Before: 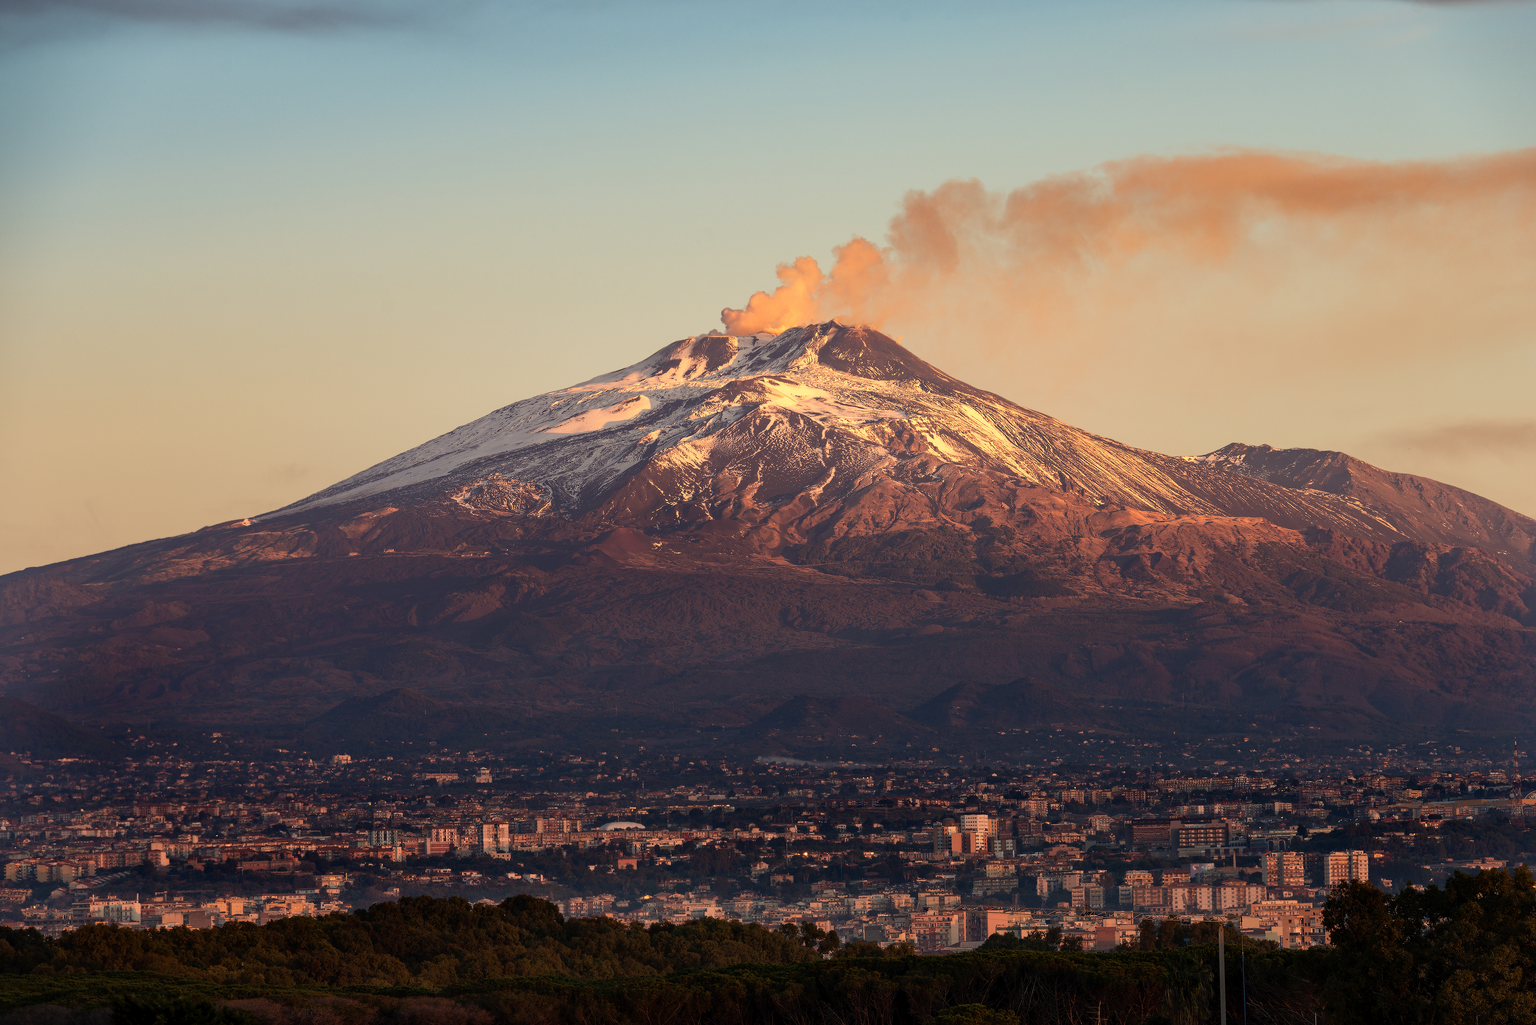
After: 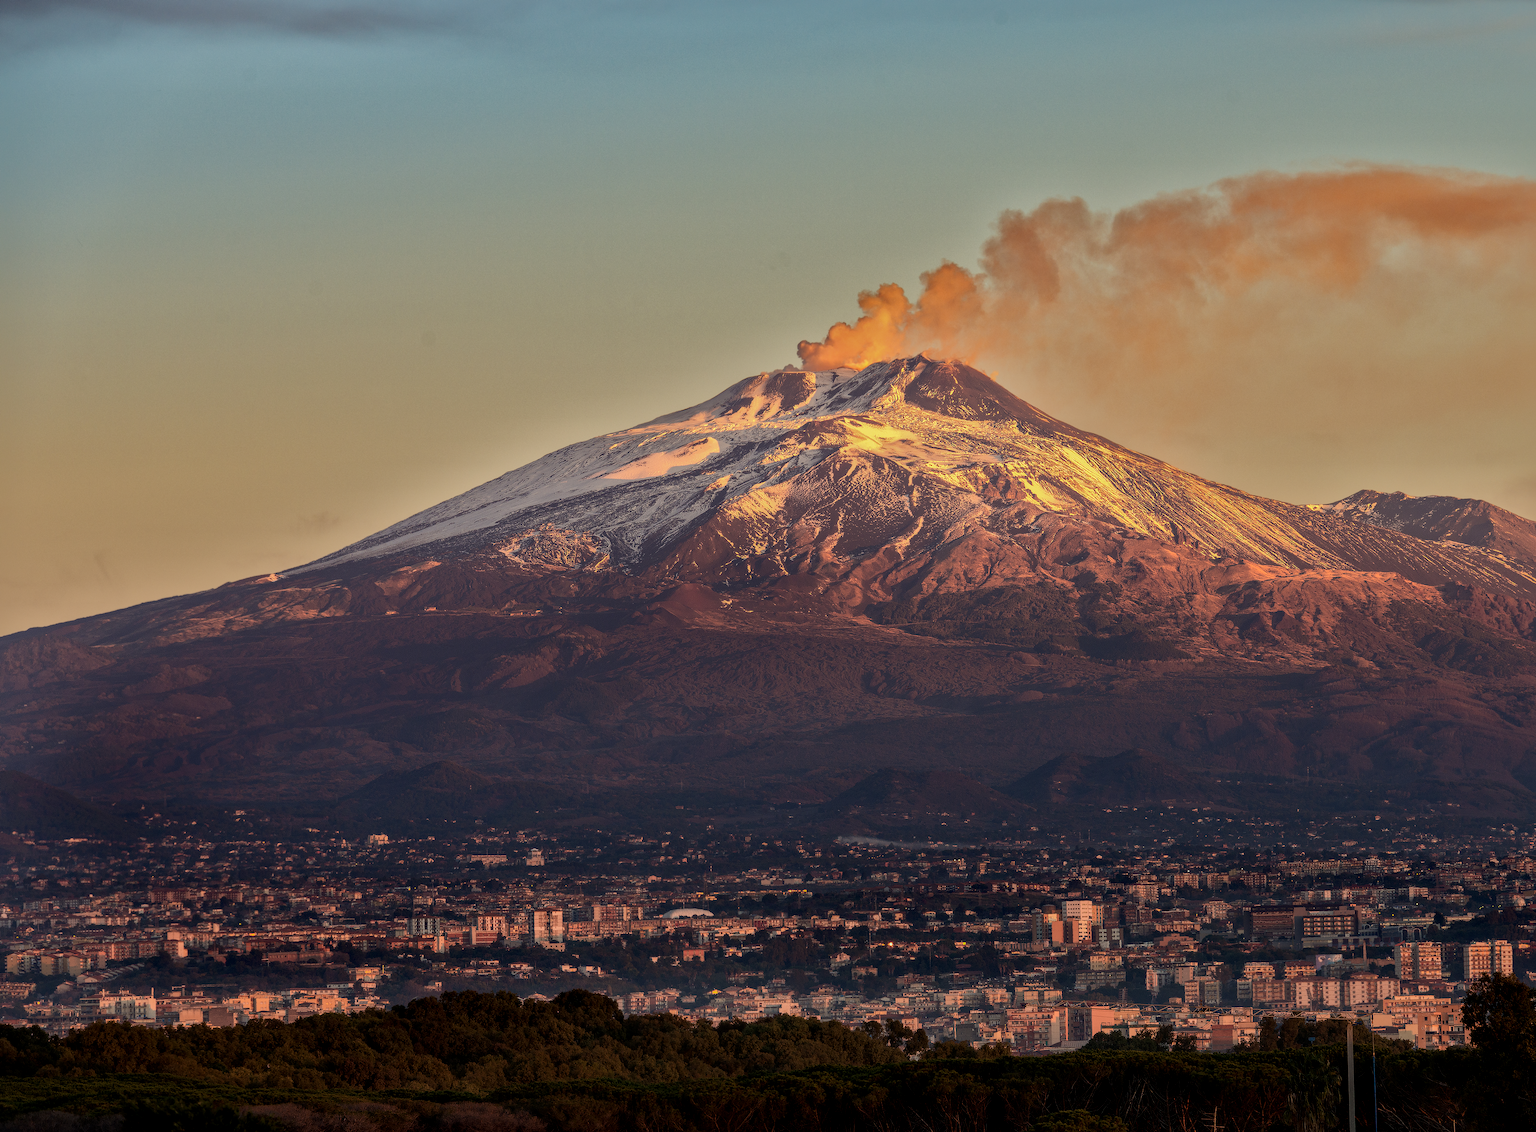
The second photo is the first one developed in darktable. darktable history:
crop: right 9.509%, bottom 0.031%
local contrast: on, module defaults
shadows and highlights: shadows -19.91, highlights -73.15
